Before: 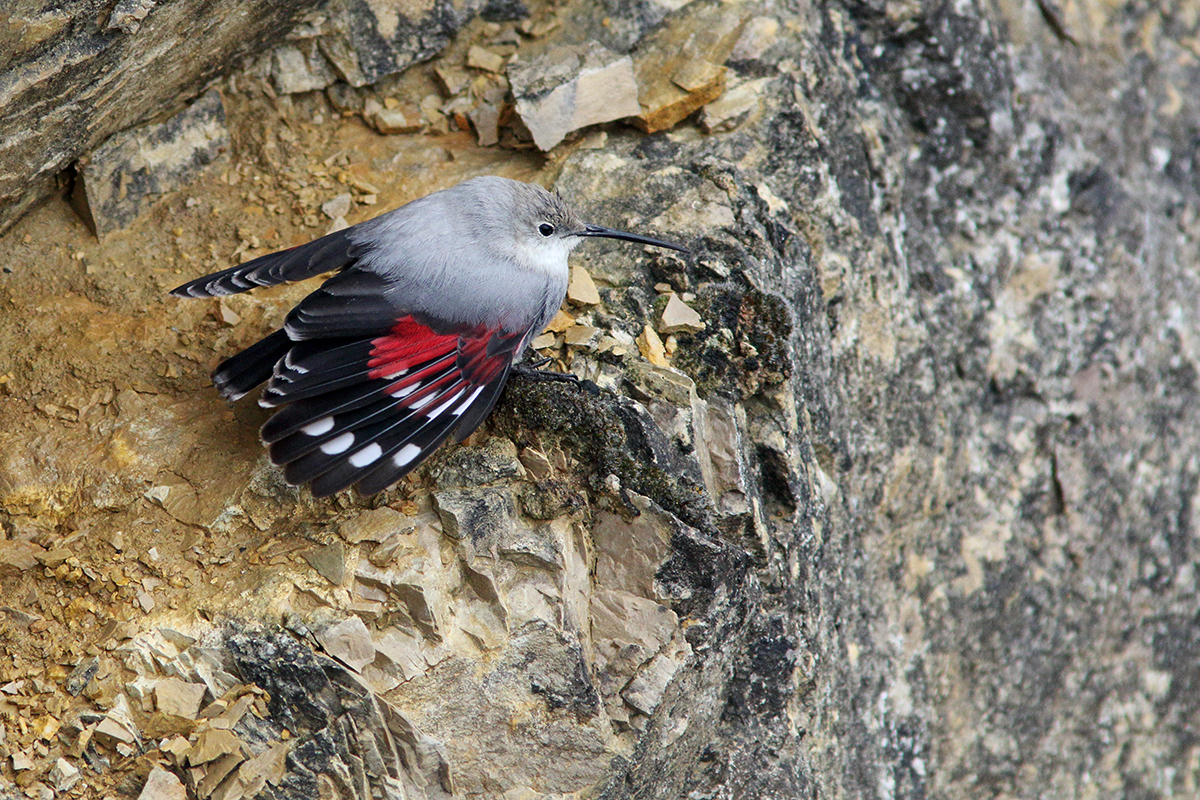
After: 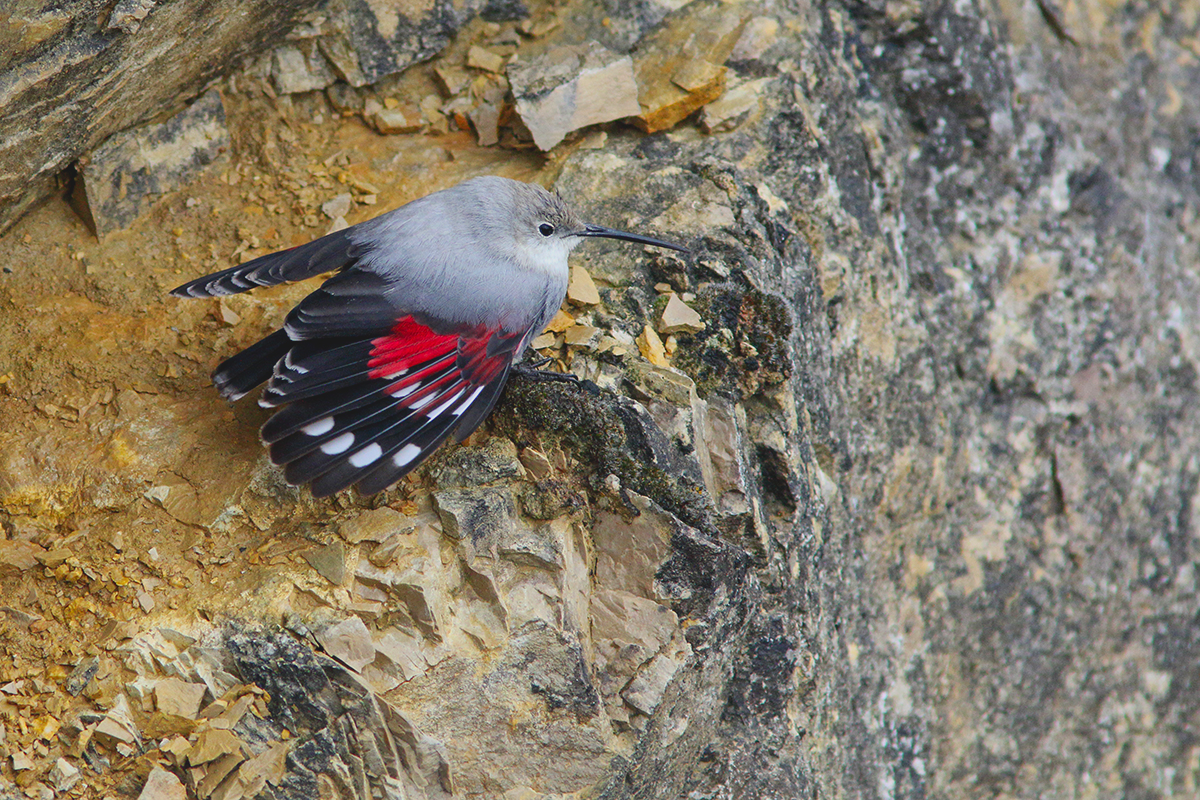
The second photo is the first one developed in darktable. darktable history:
contrast brightness saturation: contrast -0.171, saturation 0.189
